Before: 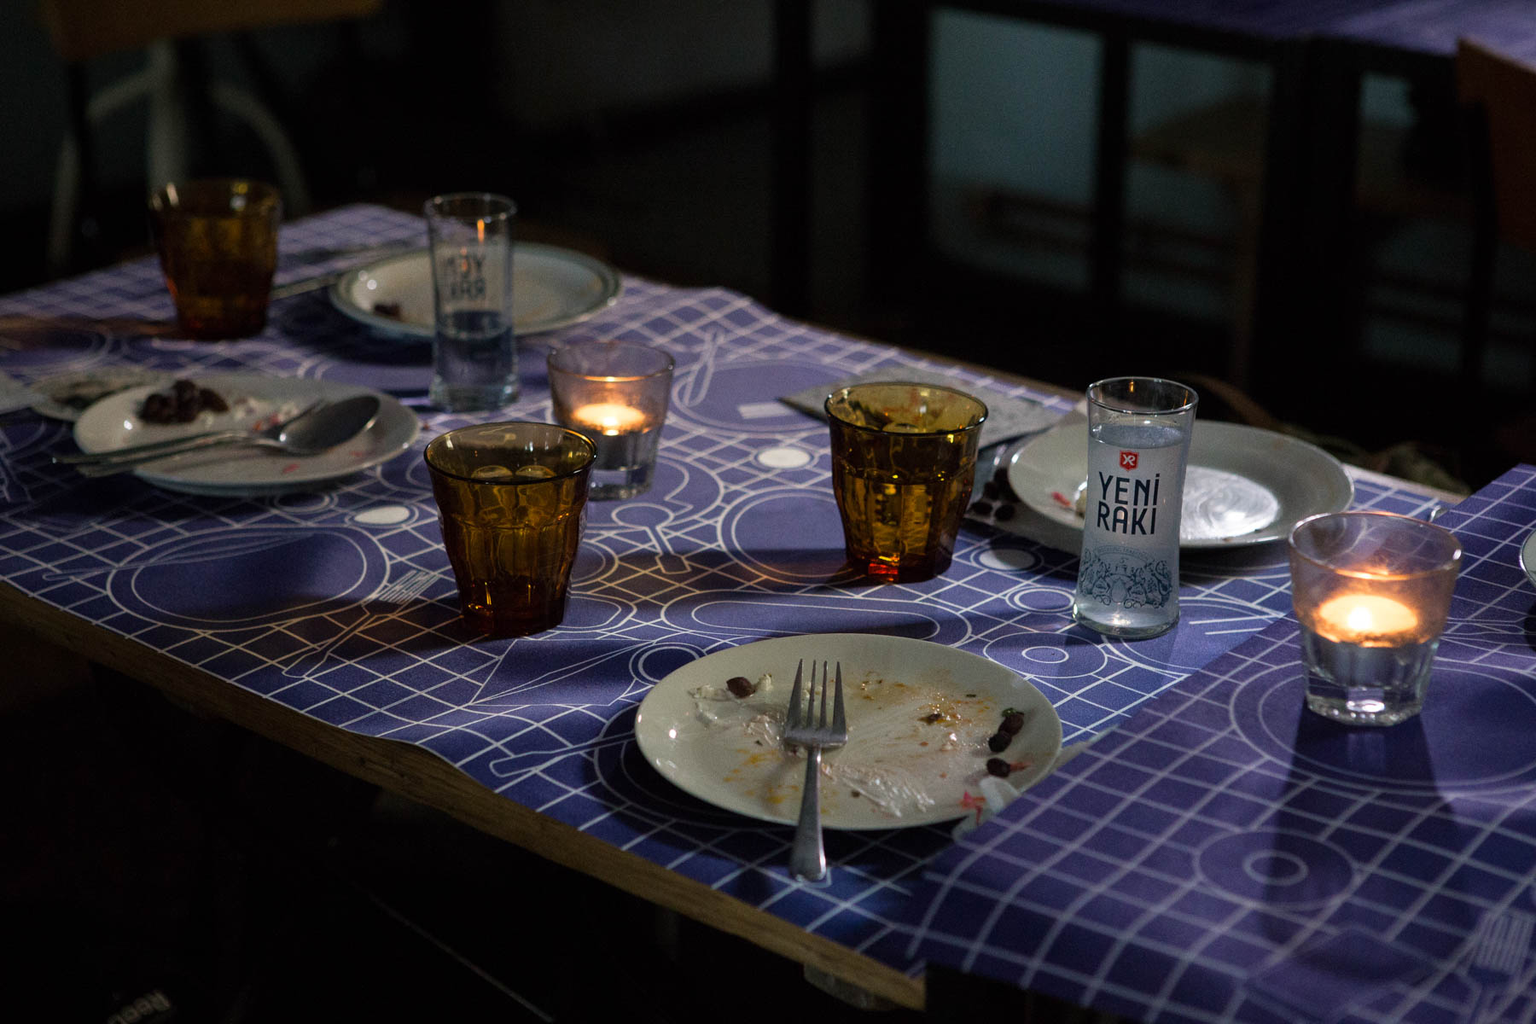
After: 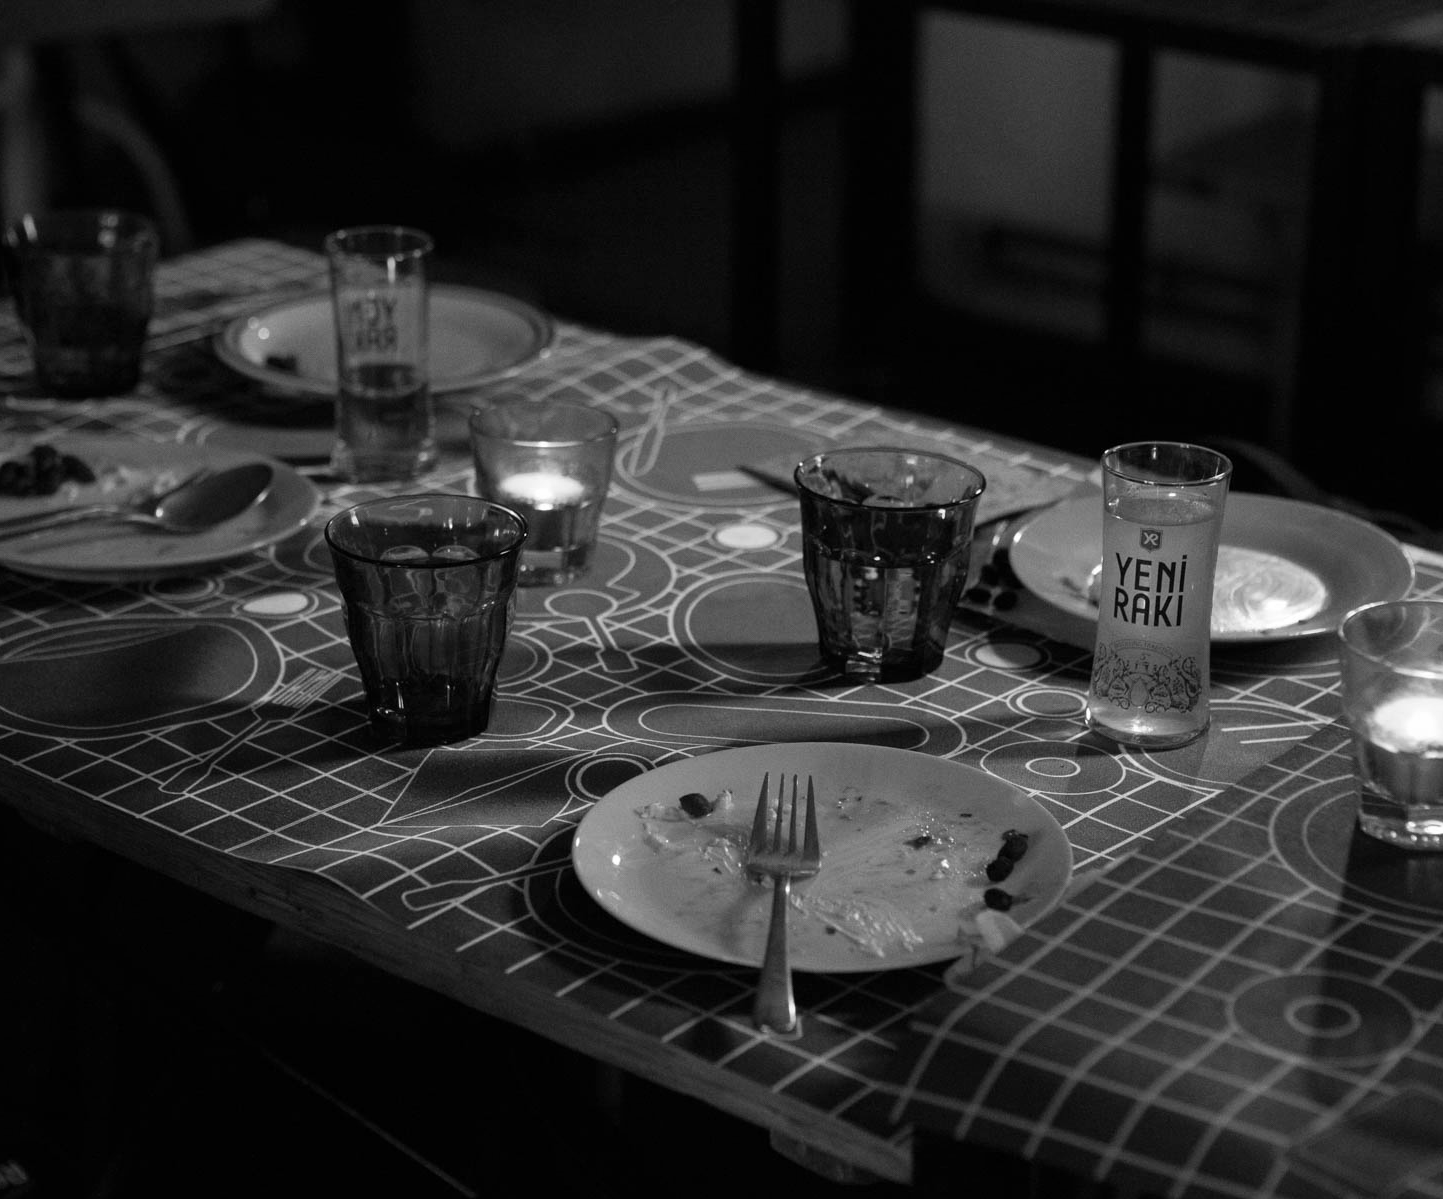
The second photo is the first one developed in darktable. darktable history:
monochrome: a 16.01, b -2.65, highlights 0.52
crop and rotate: left 9.597%, right 10.195%
